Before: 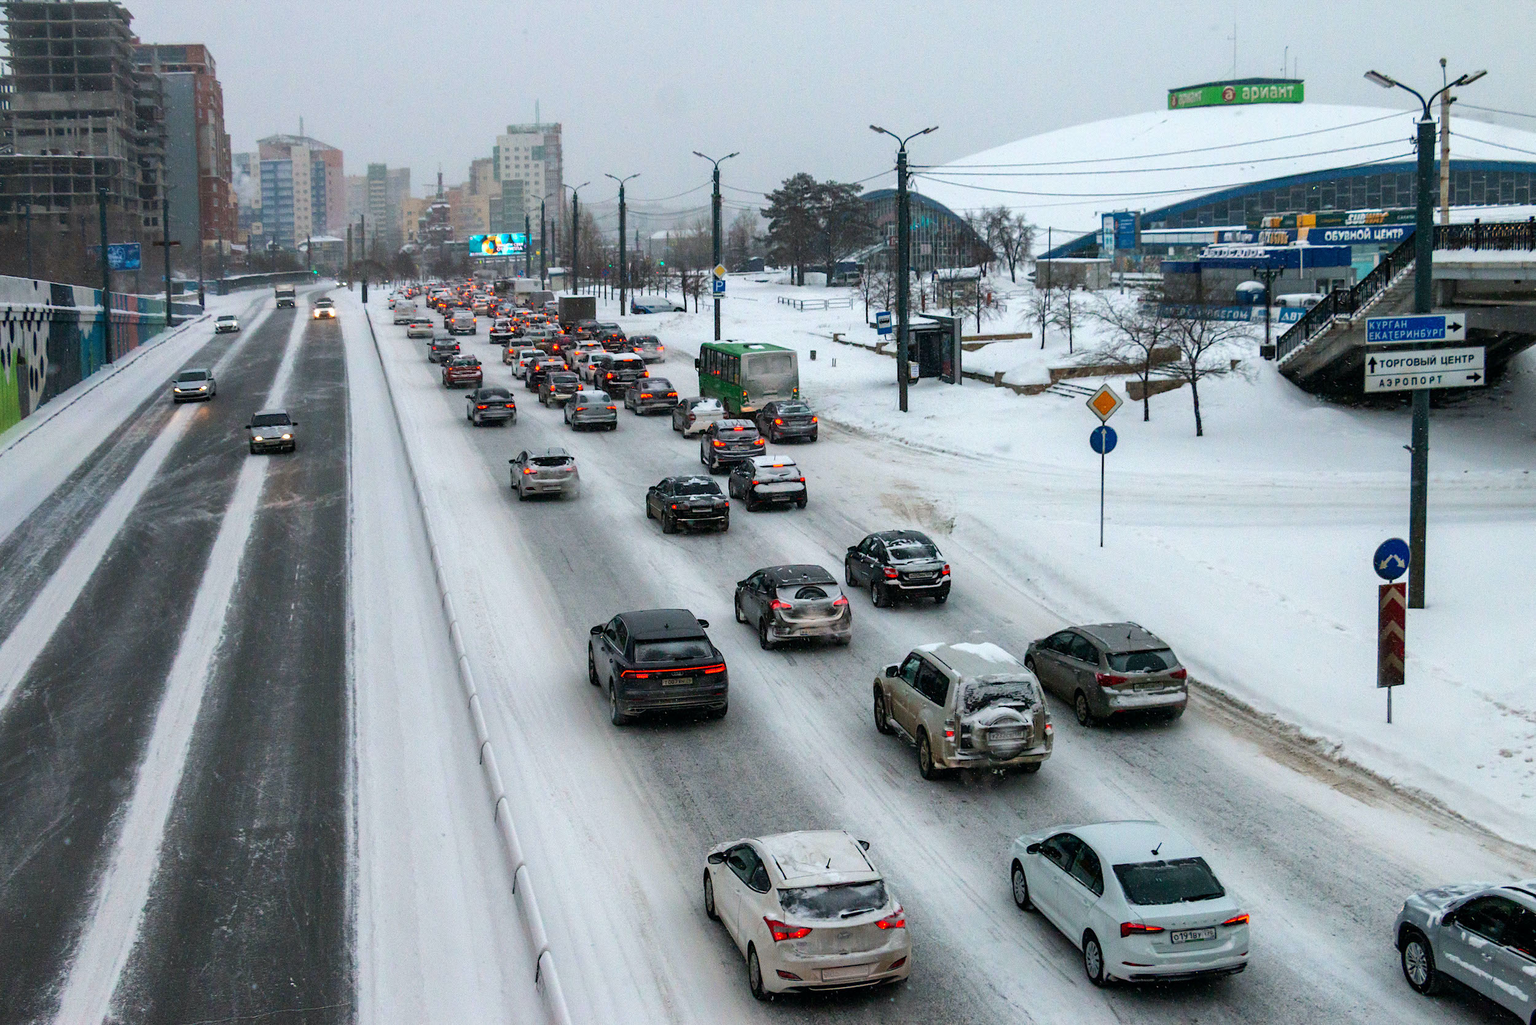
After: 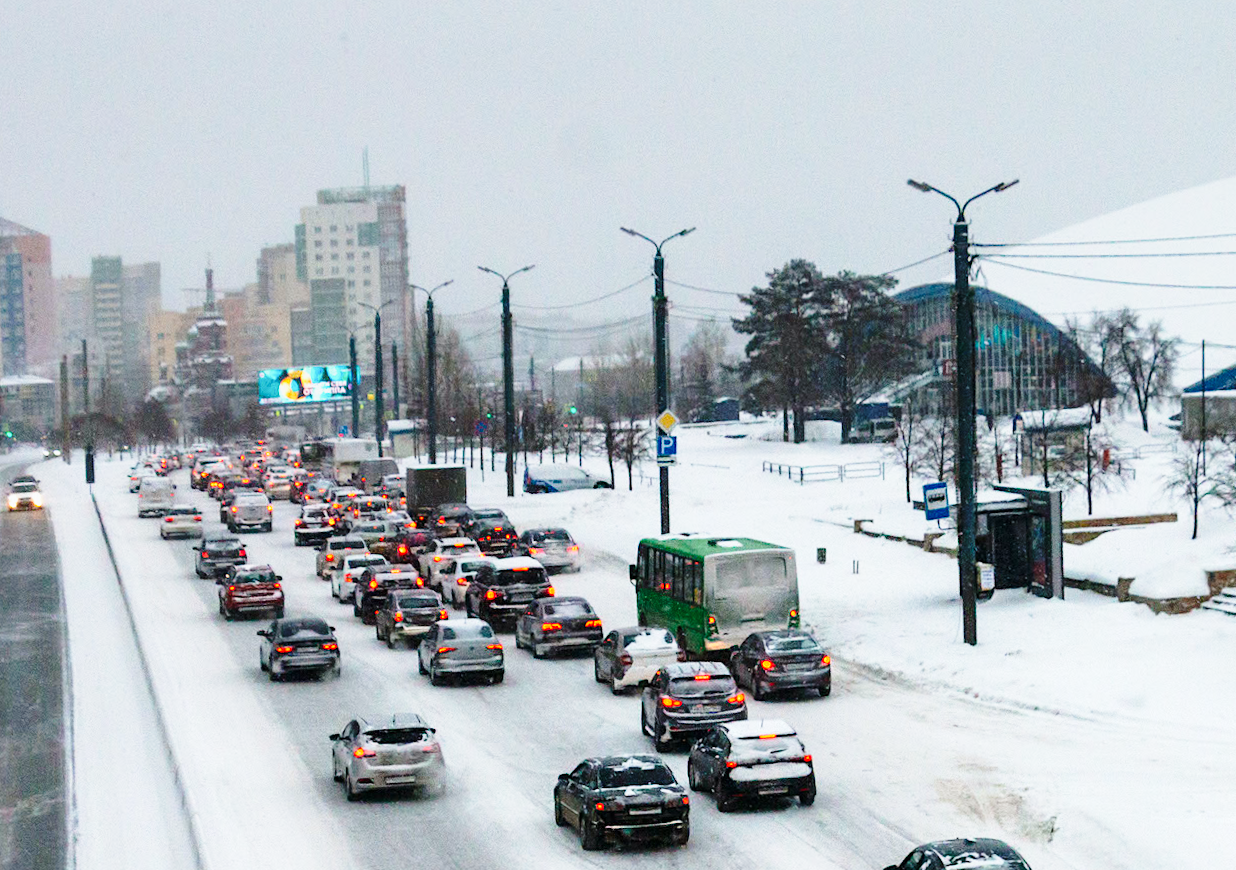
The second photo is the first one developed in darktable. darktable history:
graduated density: on, module defaults
rotate and perspective: rotation -1°, crop left 0.011, crop right 0.989, crop top 0.025, crop bottom 0.975
base curve: curves: ch0 [(0, 0) (0.028, 0.03) (0.121, 0.232) (0.46, 0.748) (0.859, 0.968) (1, 1)], preserve colors none
crop: left 19.556%, right 30.401%, bottom 46.458%
